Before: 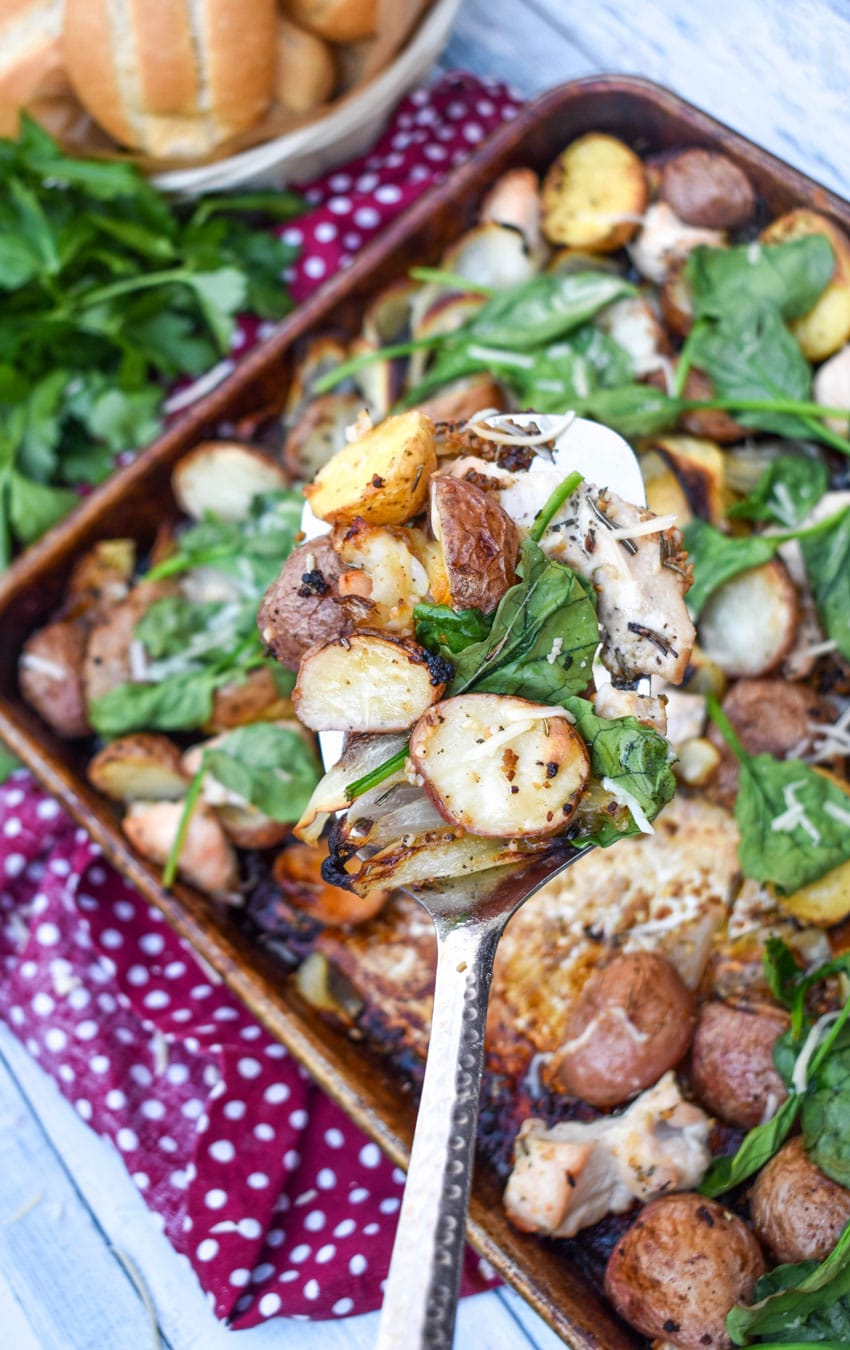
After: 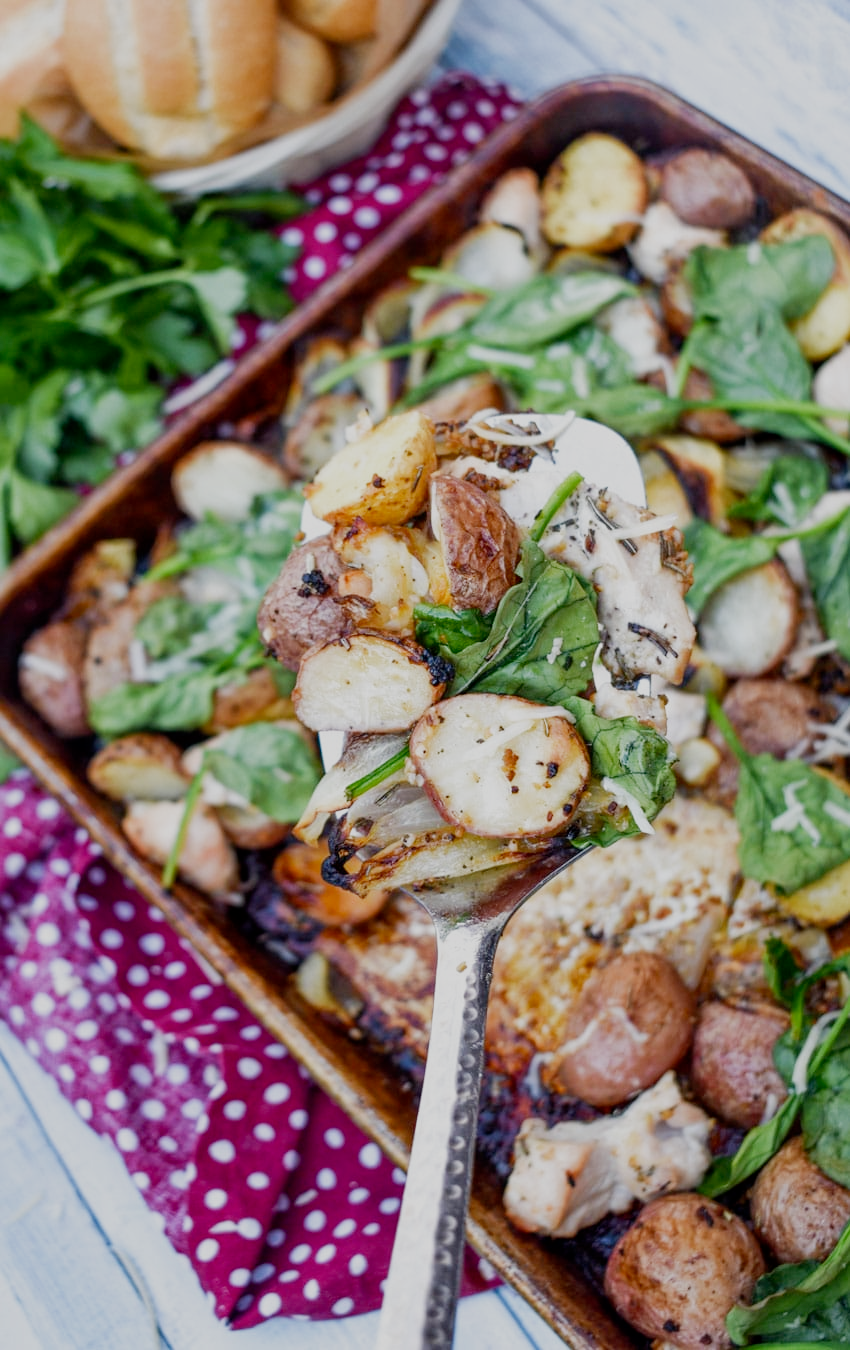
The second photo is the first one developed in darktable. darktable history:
filmic rgb: middle gray luminance 18.41%, black relative exposure -11.14 EV, white relative exposure 3.75 EV, target black luminance 0%, hardness 5.87, latitude 57.24%, contrast 0.964, shadows ↔ highlights balance 49.36%, preserve chrominance no, color science v5 (2021), contrast in shadows safe, contrast in highlights safe
